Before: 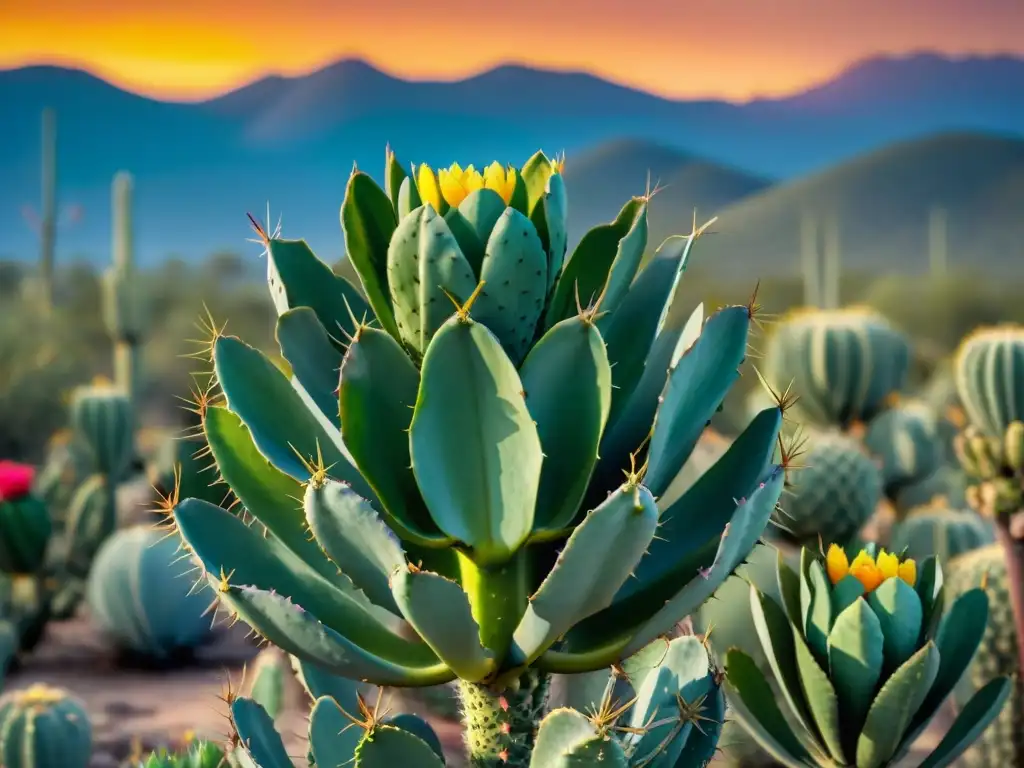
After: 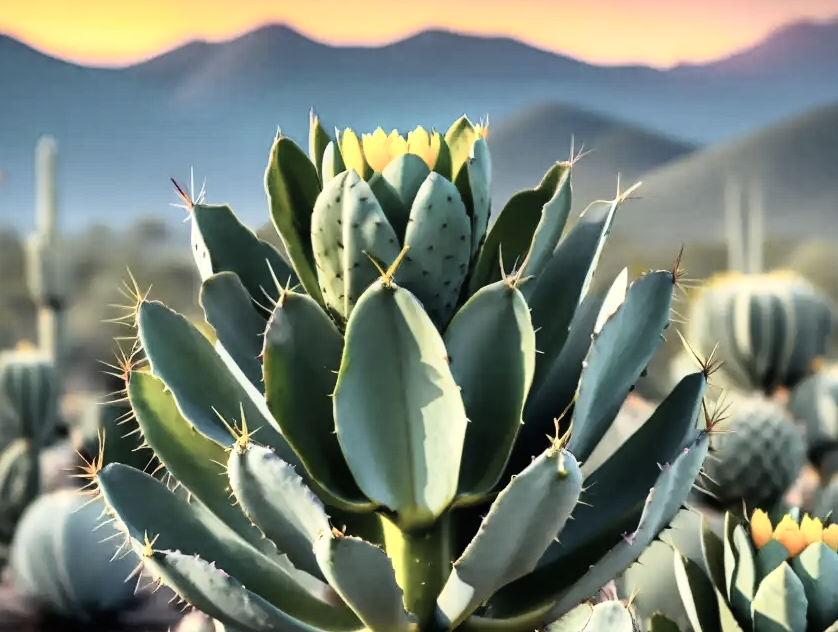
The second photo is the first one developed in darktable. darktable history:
tone curve: curves: ch0 [(0, 0.003) (0.117, 0.101) (0.257, 0.246) (0.408, 0.432) (0.632, 0.716) (0.795, 0.884) (1, 1)]; ch1 [(0, 0) (0.227, 0.197) (0.405, 0.421) (0.501, 0.501) (0.522, 0.526) (0.546, 0.564) (0.589, 0.602) (0.696, 0.761) (0.976, 0.992)]; ch2 [(0, 0) (0.208, 0.176) (0.377, 0.38) (0.5, 0.5) (0.537, 0.534) (0.571, 0.577) (0.627, 0.64) (0.698, 0.76) (1, 1)], color space Lab, independent channels, preserve colors none
color correction: highlights b* -0.017, saturation 0.549
tone equalizer: -8 EV -0.385 EV, -7 EV -0.367 EV, -6 EV -0.342 EV, -5 EV -0.236 EV, -3 EV 0.2 EV, -2 EV 0.331 EV, -1 EV 0.406 EV, +0 EV 0.43 EV, mask exposure compensation -0.491 EV
crop and rotate: left 7.451%, top 4.653%, right 10.617%, bottom 12.945%
